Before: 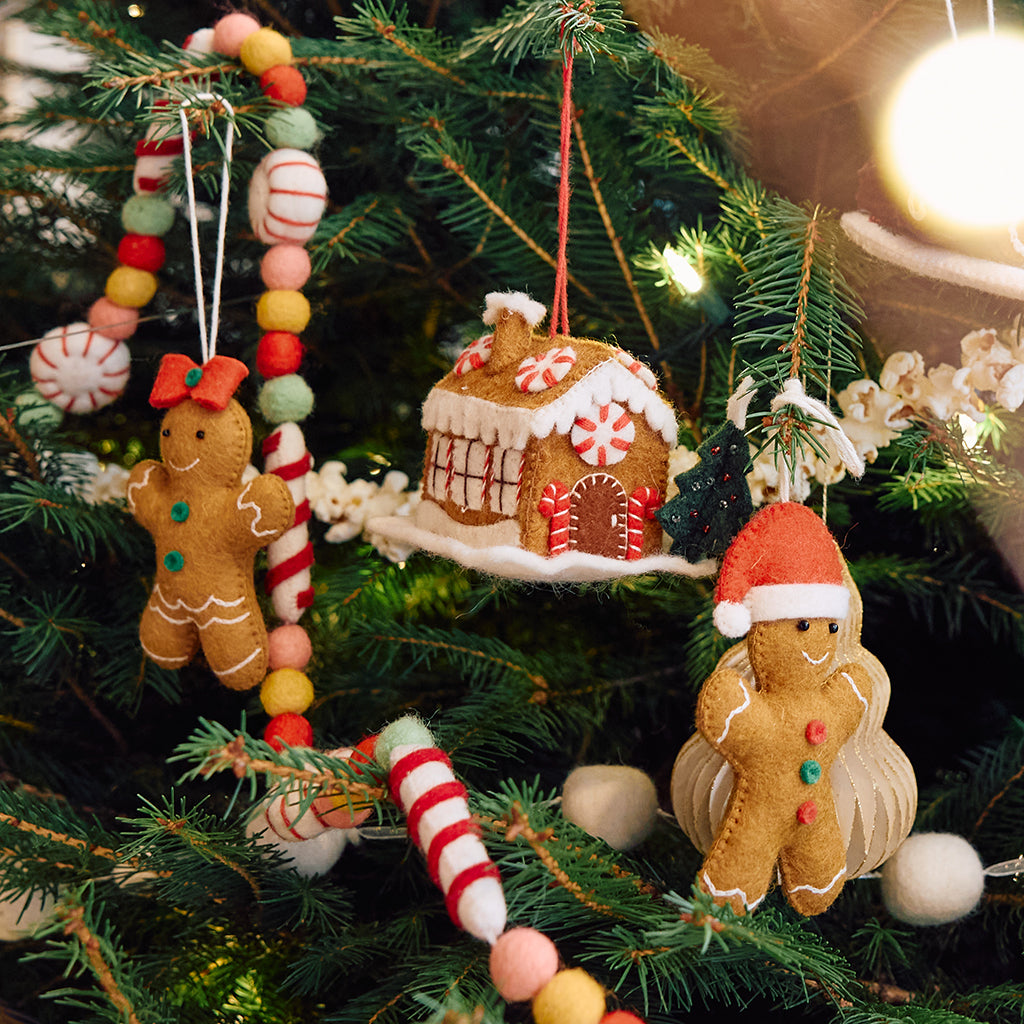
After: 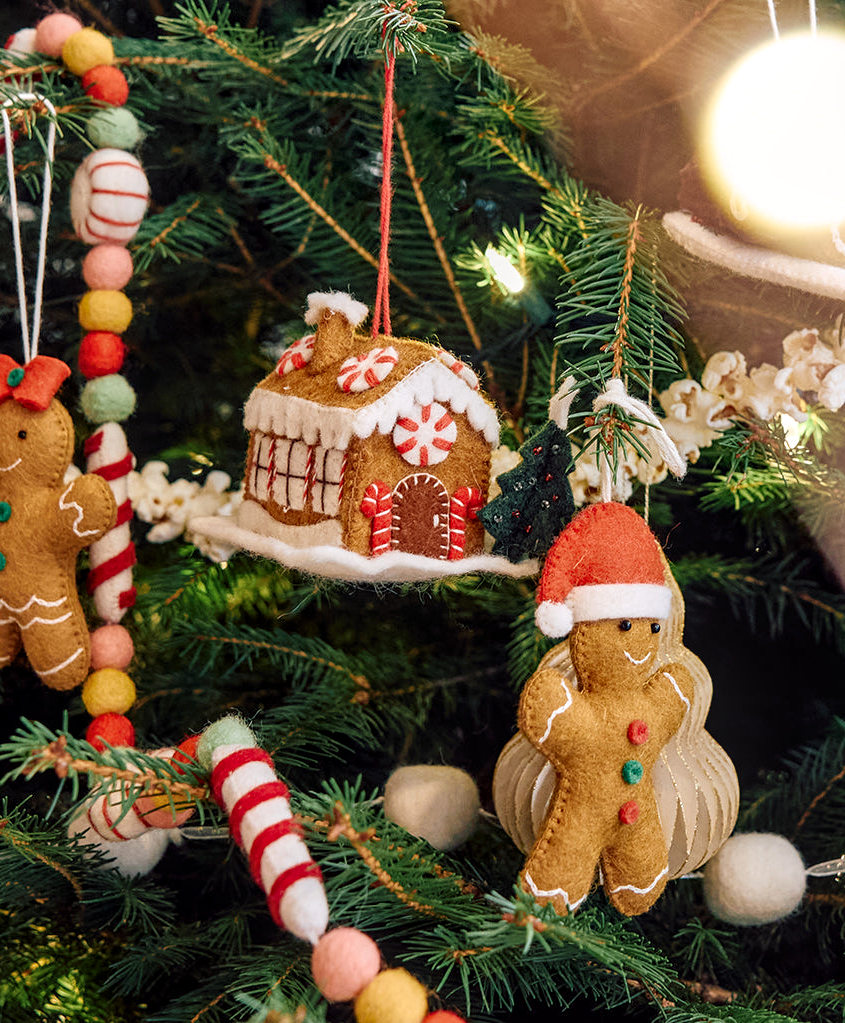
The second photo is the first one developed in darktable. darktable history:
crop: left 17.388%, bottom 0.032%
color correction: highlights b* -0.012
local contrast: detail 130%
